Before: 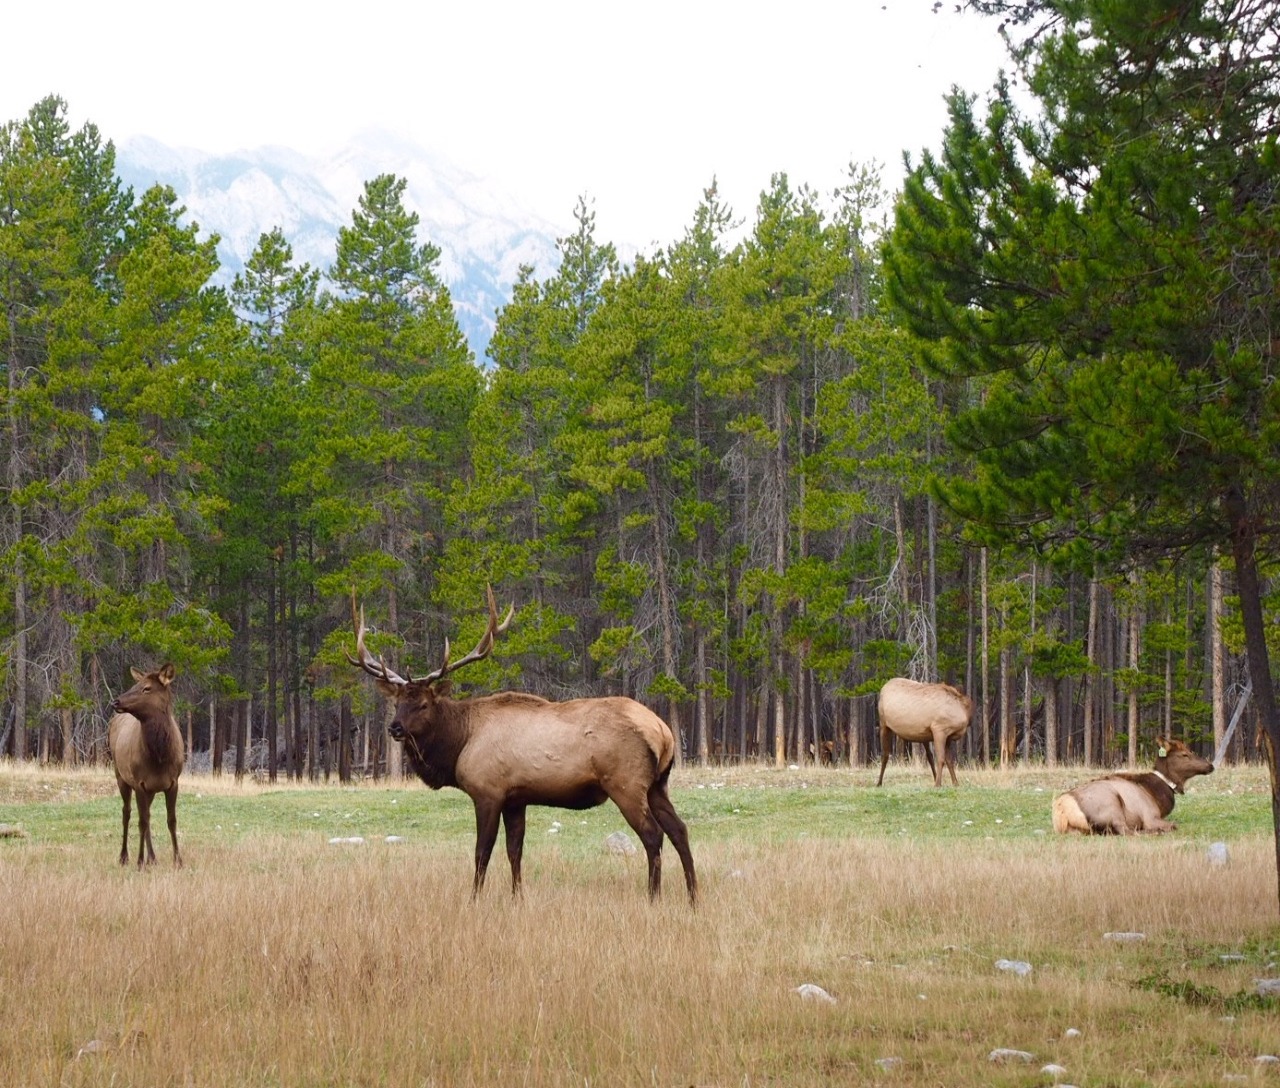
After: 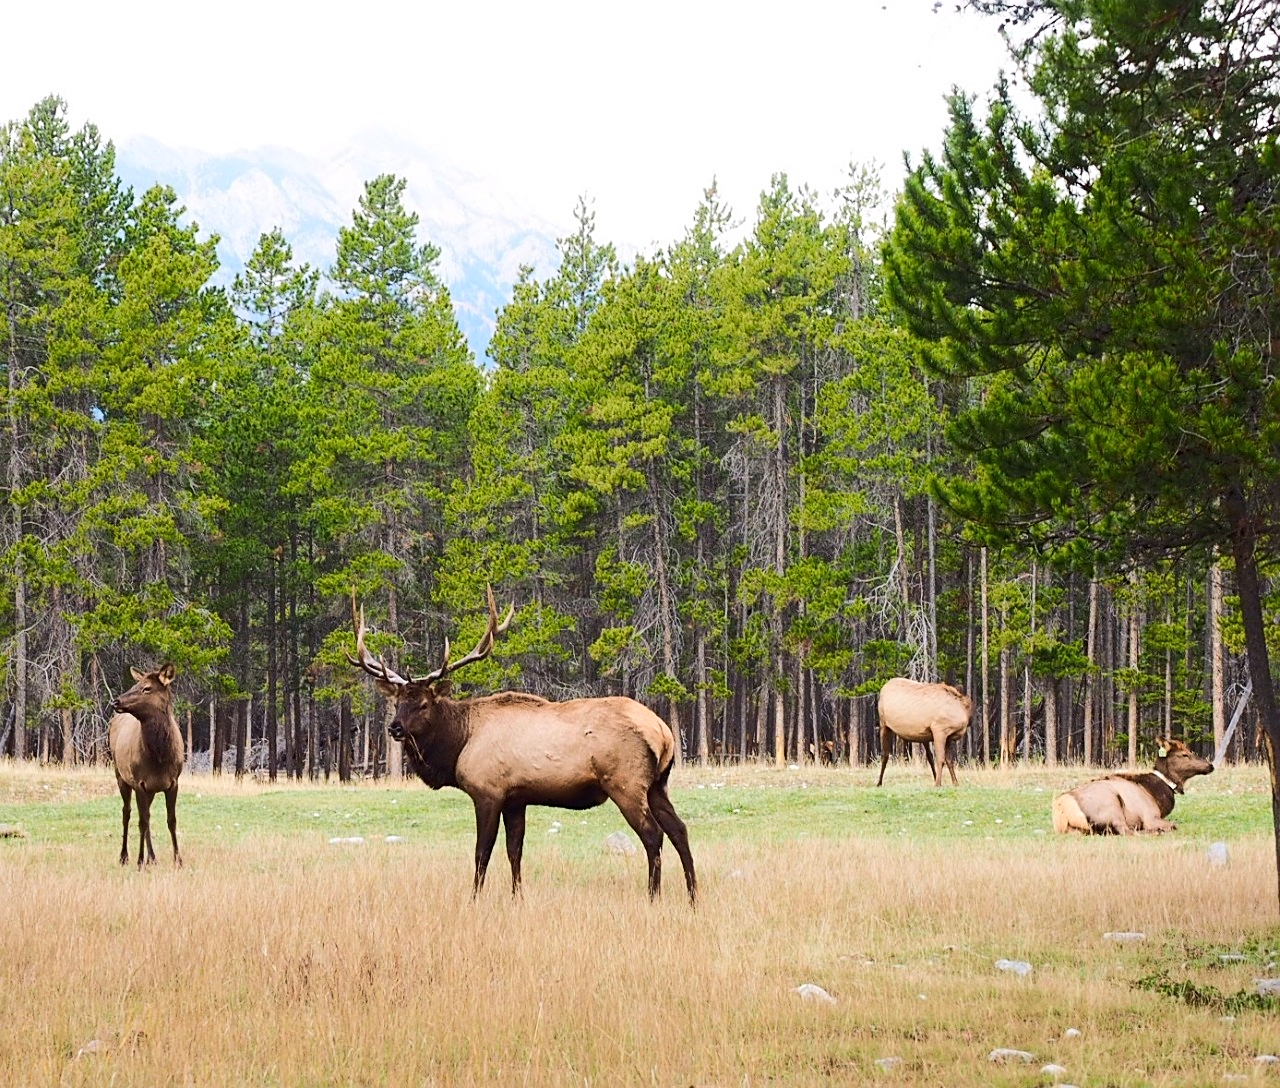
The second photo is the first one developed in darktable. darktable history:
rgb levels: preserve colors max RGB
rgb curve: curves: ch0 [(0, 0) (0.284, 0.292) (0.505, 0.644) (1, 1)]; ch1 [(0, 0) (0.284, 0.292) (0.505, 0.644) (1, 1)]; ch2 [(0, 0) (0.284, 0.292) (0.505, 0.644) (1, 1)], compensate middle gray true
sharpen: on, module defaults
